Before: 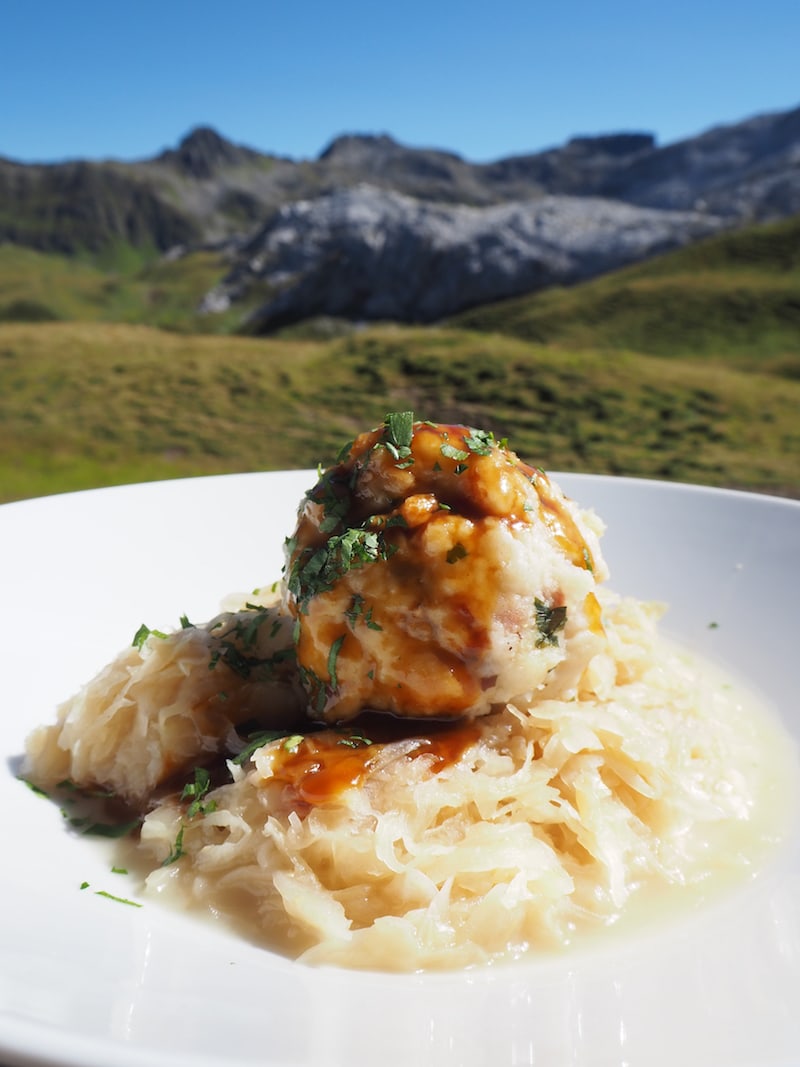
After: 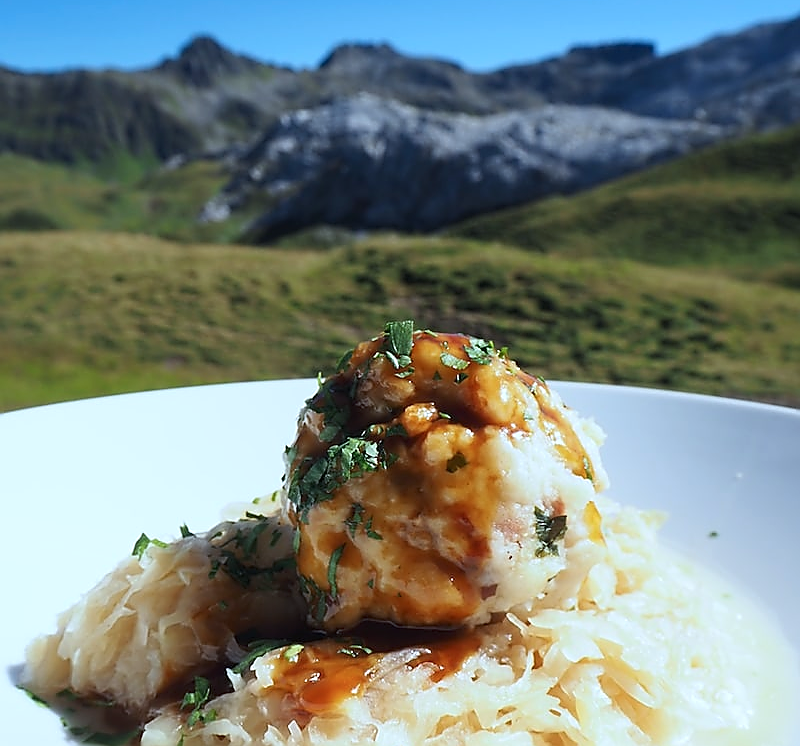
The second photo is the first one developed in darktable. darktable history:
sharpen: radius 1.393, amount 1.242, threshold 0.74
crop and rotate: top 8.558%, bottom 21.461%
color calibration: illuminant F (fluorescent), F source F9 (Cool White Deluxe 4150 K) – high CRI, x 0.374, y 0.373, temperature 4163.21 K
tone curve: curves: ch0 [(0, 0) (0.08, 0.069) (0.4, 0.391) (0.6, 0.609) (0.92, 0.93) (1, 1)], color space Lab, independent channels, preserve colors none
